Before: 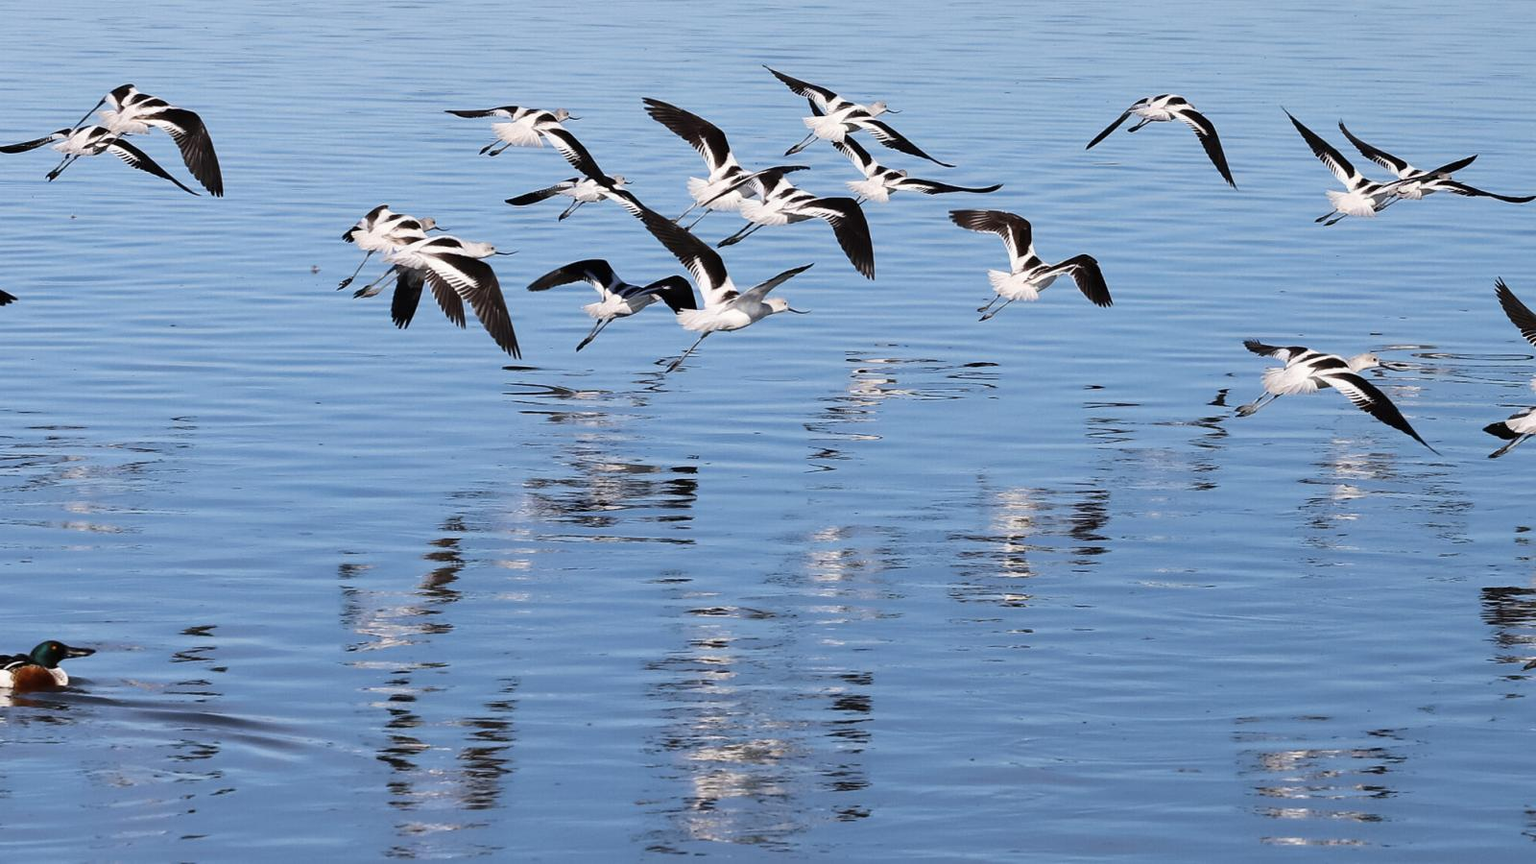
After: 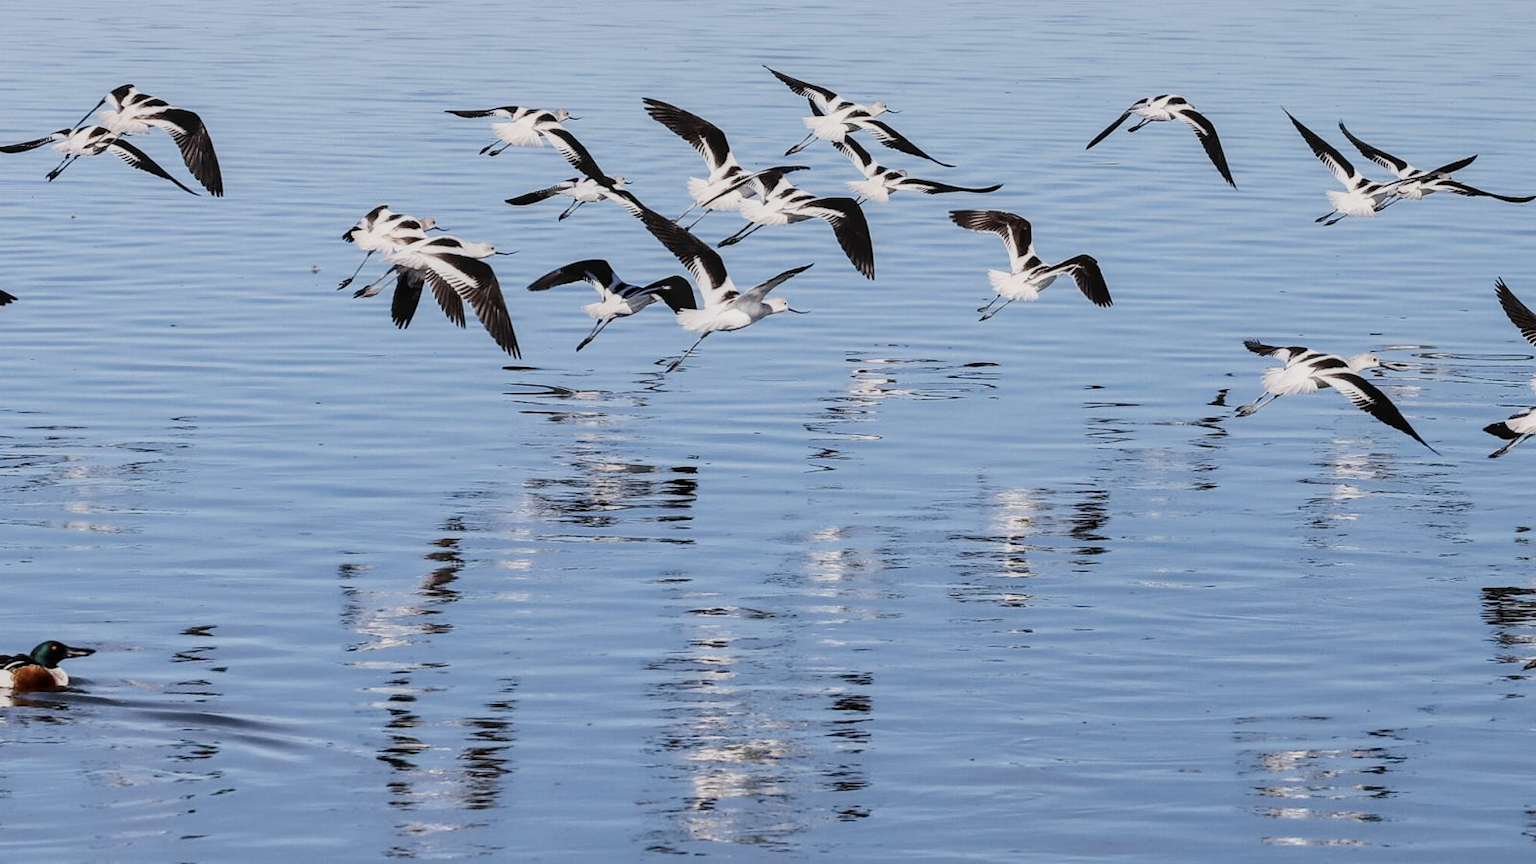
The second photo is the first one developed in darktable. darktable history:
contrast brightness saturation: contrast -0.074, brightness -0.039, saturation -0.106
local contrast: detail 130%
exposure: black level correction 0, exposure 0.699 EV, compensate highlight preservation false
filmic rgb: black relative exposure -7.65 EV, white relative exposure 4.56 EV, hardness 3.61
